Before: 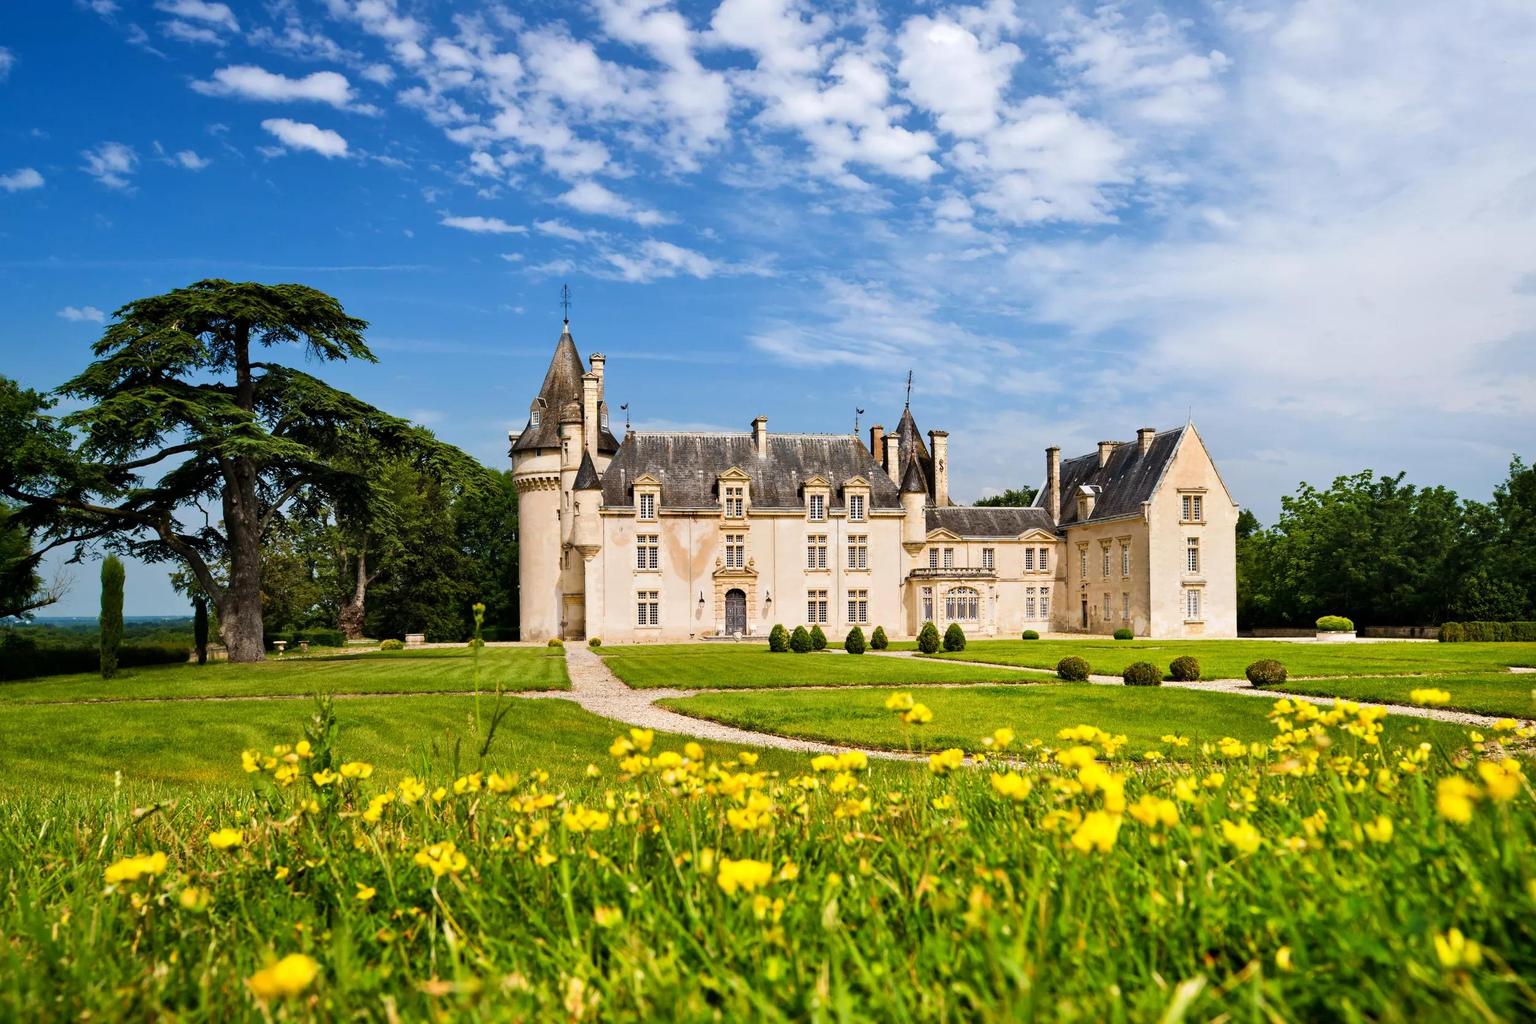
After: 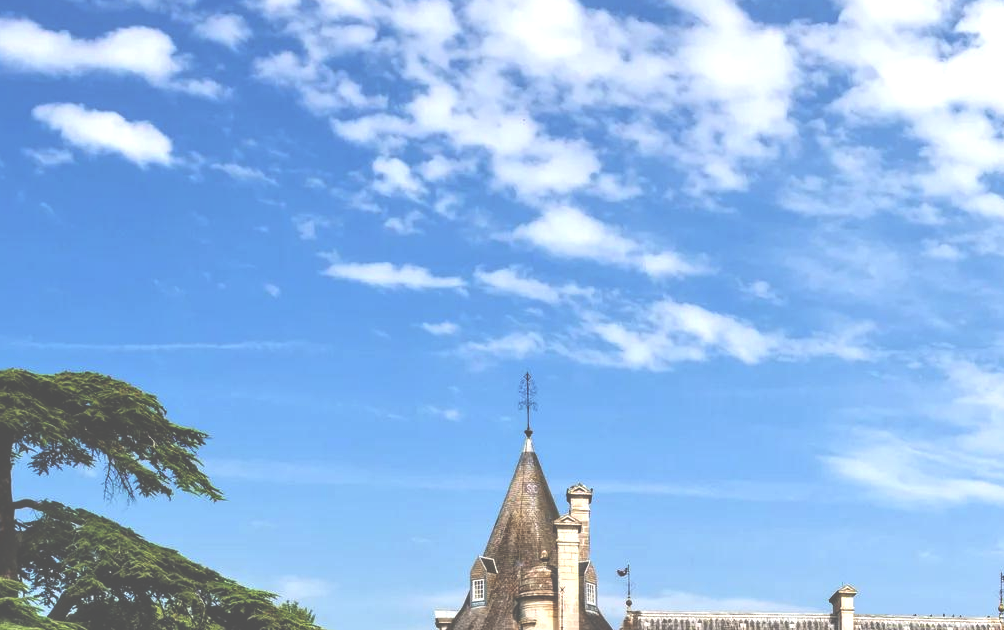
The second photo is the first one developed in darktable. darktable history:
crop: left 15.756%, top 5.424%, right 44.072%, bottom 56.724%
exposure: black level correction -0.069, exposure 0.502 EV, compensate exposure bias true, compensate highlight preservation false
local contrast: on, module defaults
